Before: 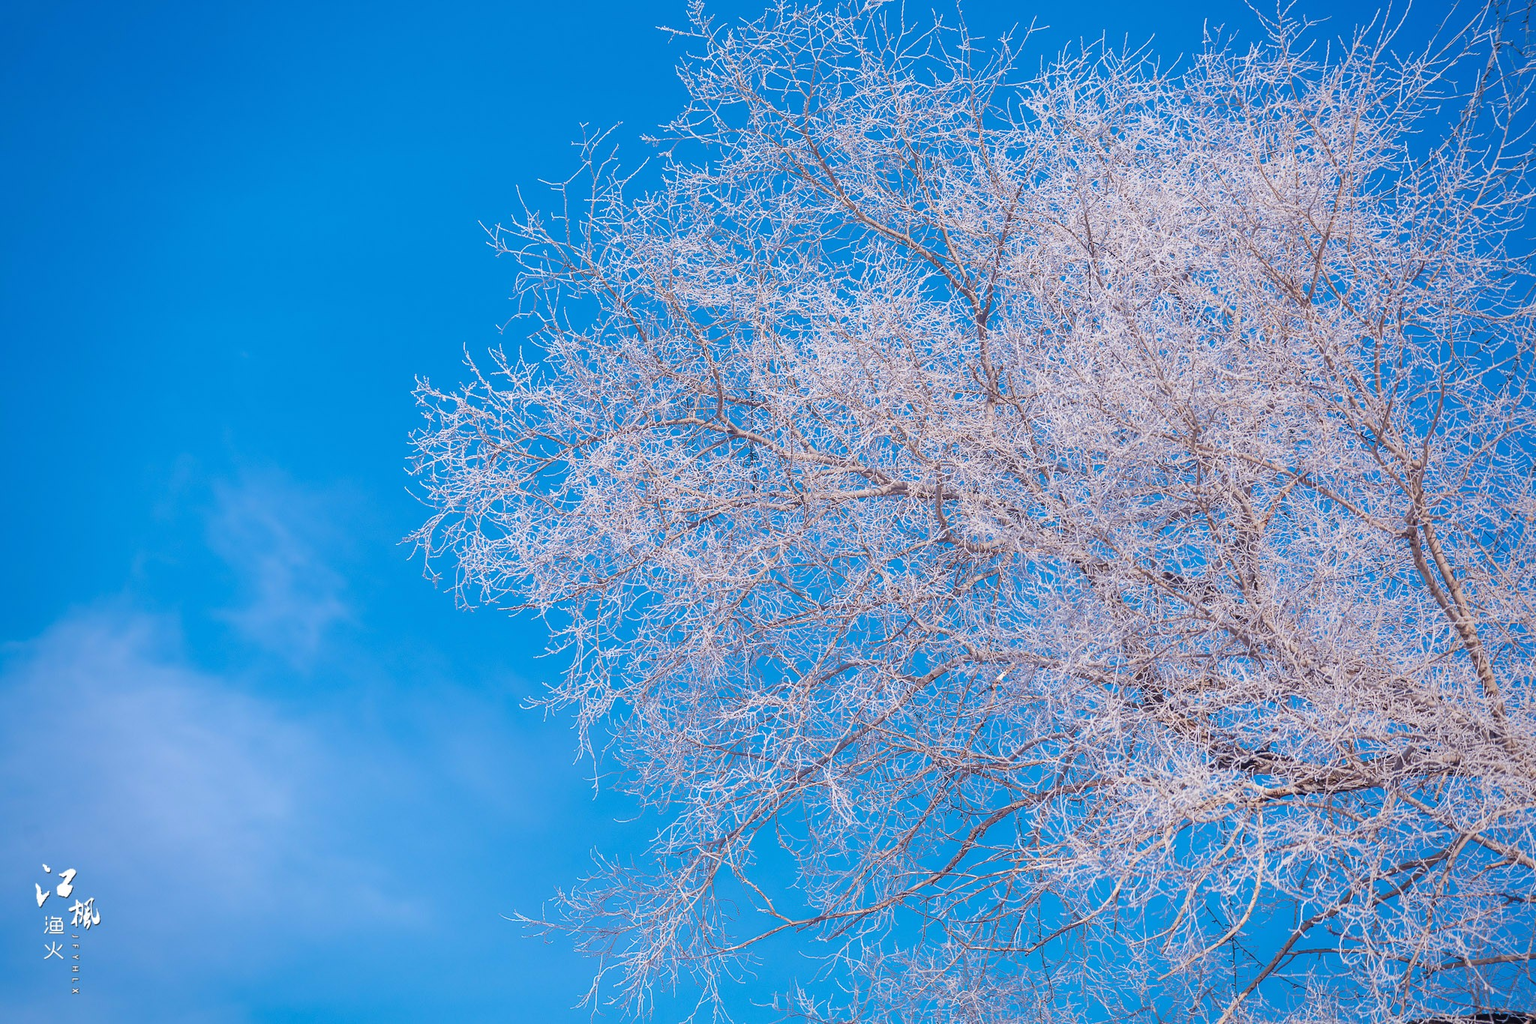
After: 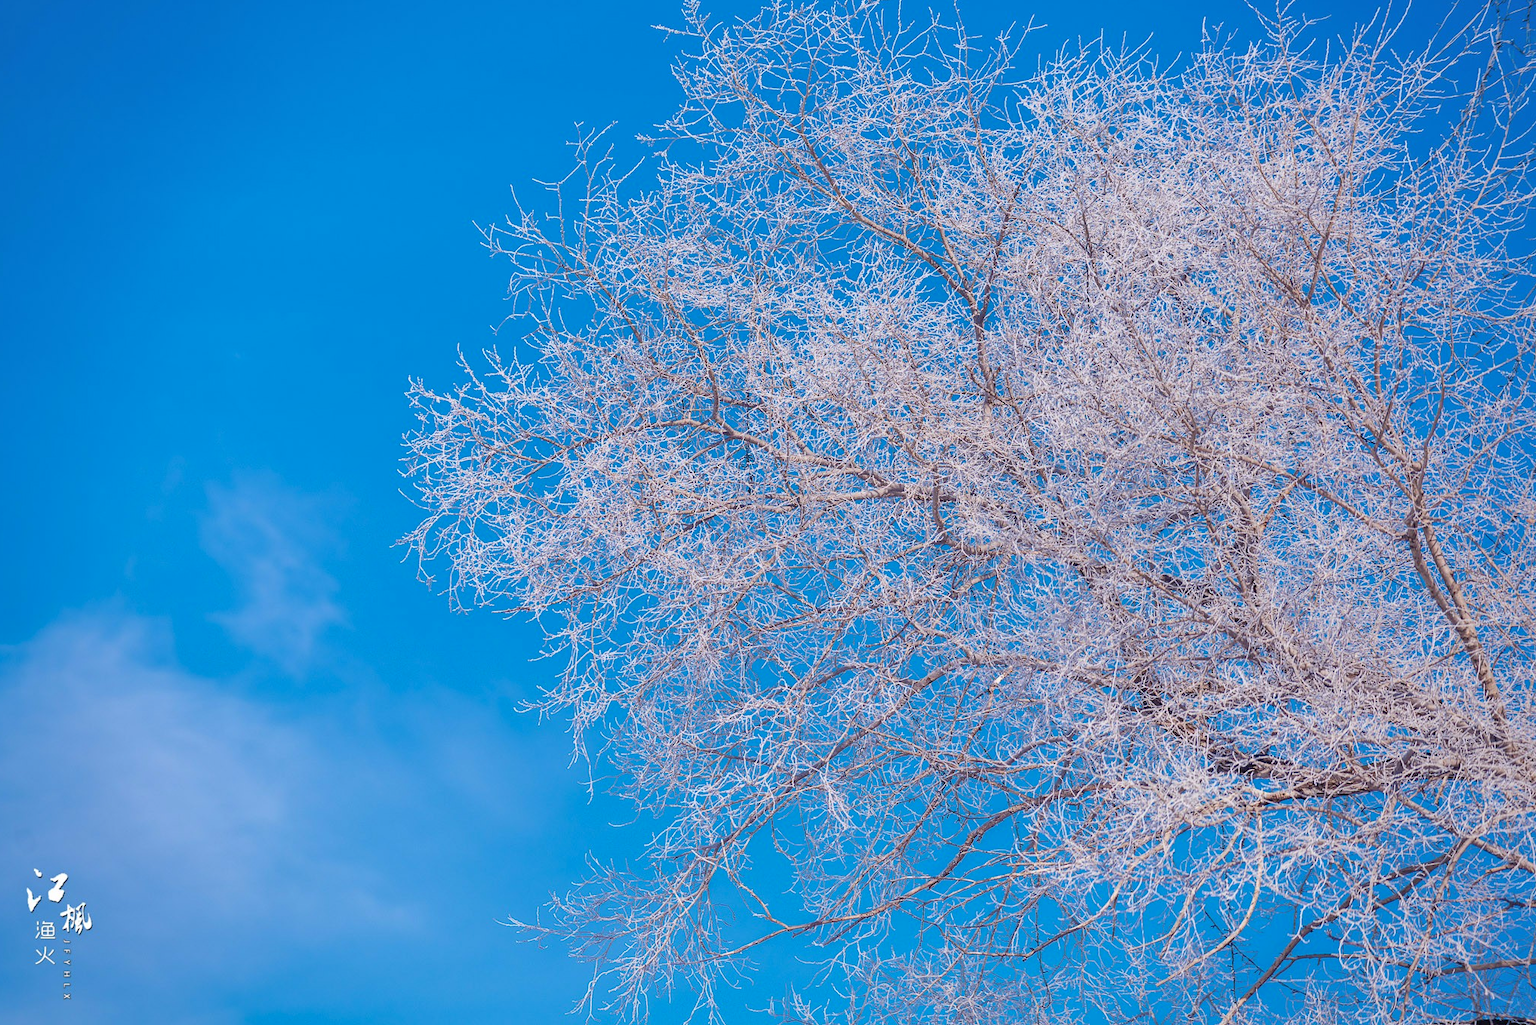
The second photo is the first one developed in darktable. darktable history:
shadows and highlights: shadows 52.42, soften with gaussian
crop and rotate: left 0.614%, top 0.179%, bottom 0.309%
